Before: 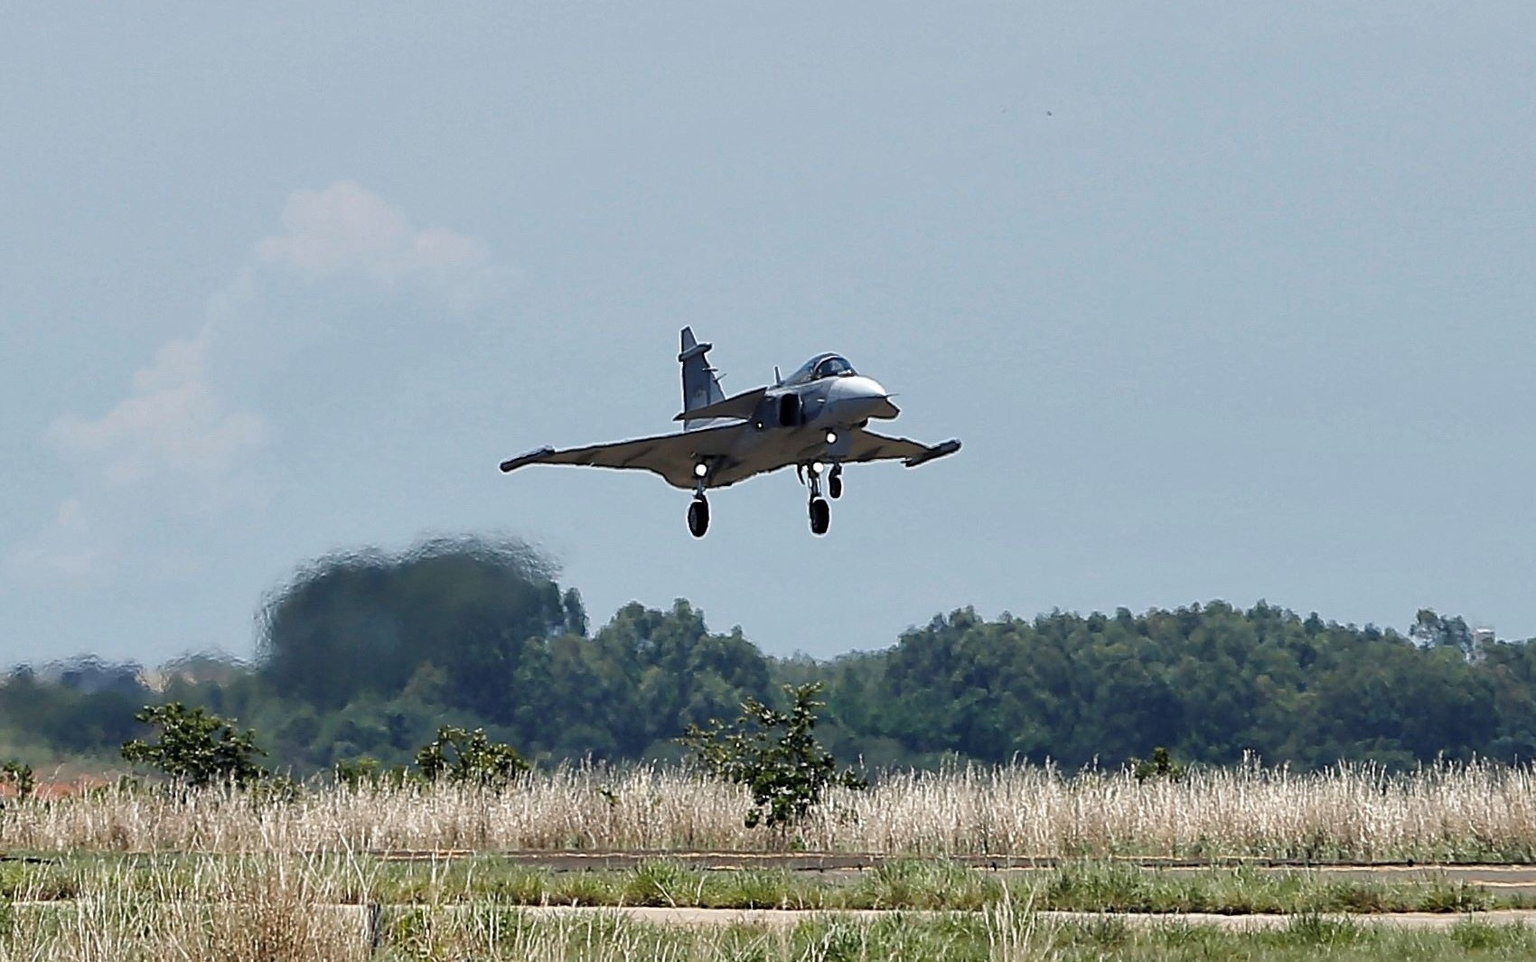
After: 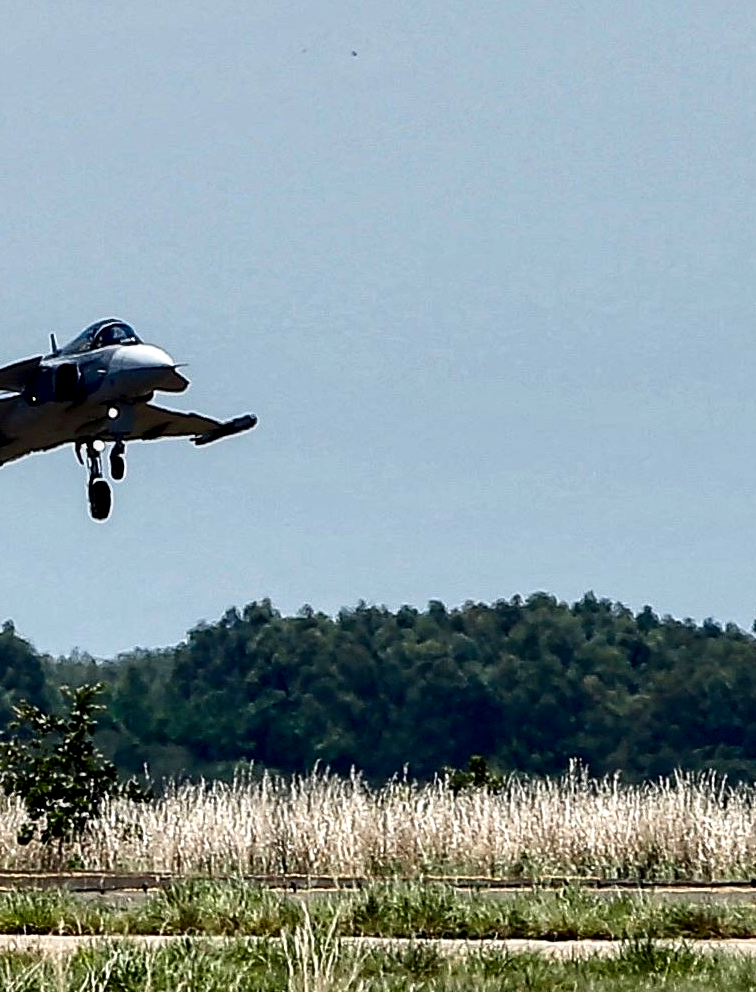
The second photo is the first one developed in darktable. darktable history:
local contrast: detail 135%, midtone range 0.746
contrast brightness saturation: contrast 0.21, brightness -0.106, saturation 0.212
crop: left 47.517%, top 6.848%, right 7.962%
